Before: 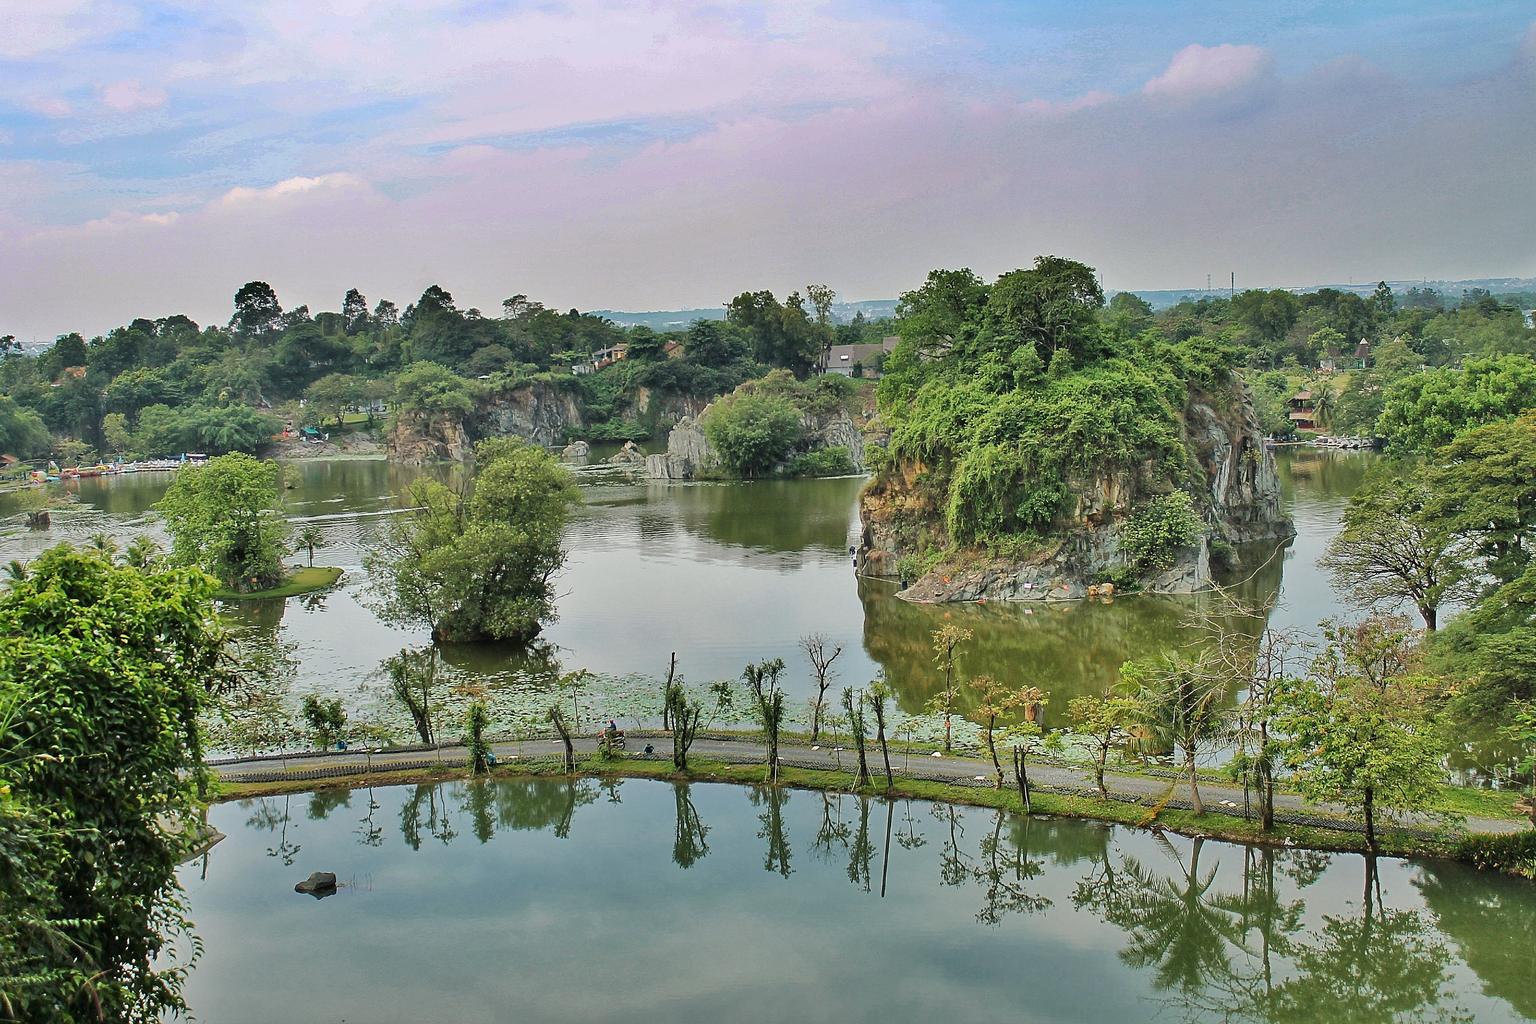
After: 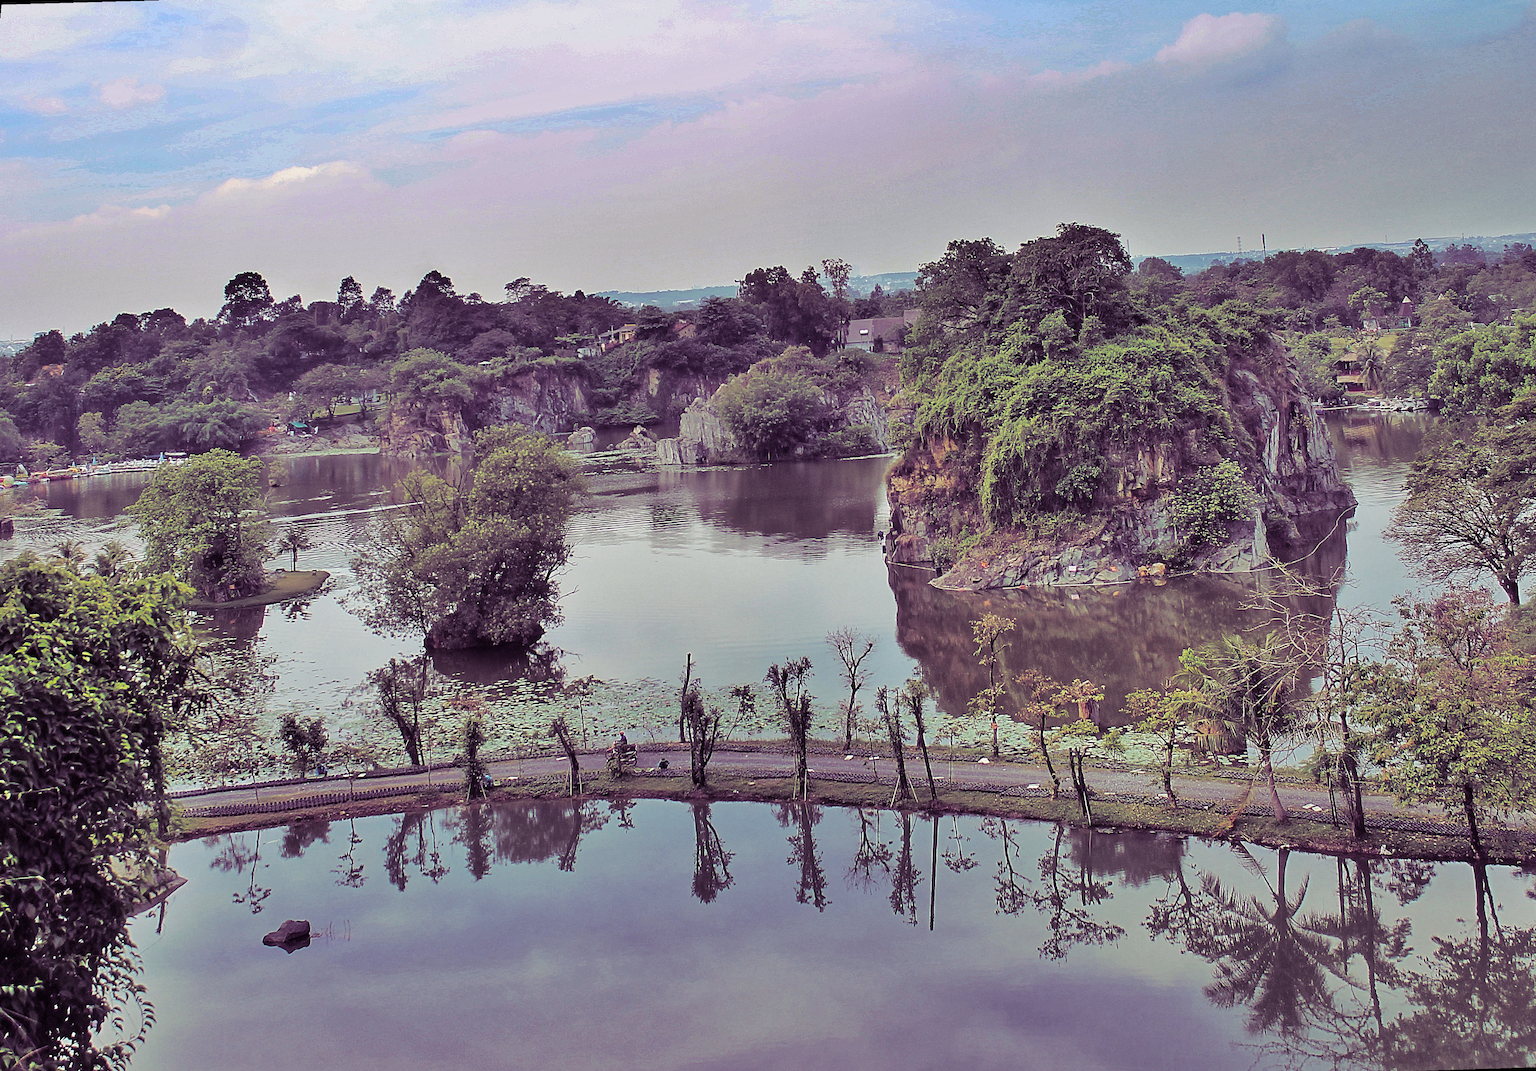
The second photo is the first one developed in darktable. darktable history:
split-toning: shadows › hue 277.2°, shadows › saturation 0.74
rotate and perspective: rotation -1.68°, lens shift (vertical) -0.146, crop left 0.049, crop right 0.912, crop top 0.032, crop bottom 0.96
